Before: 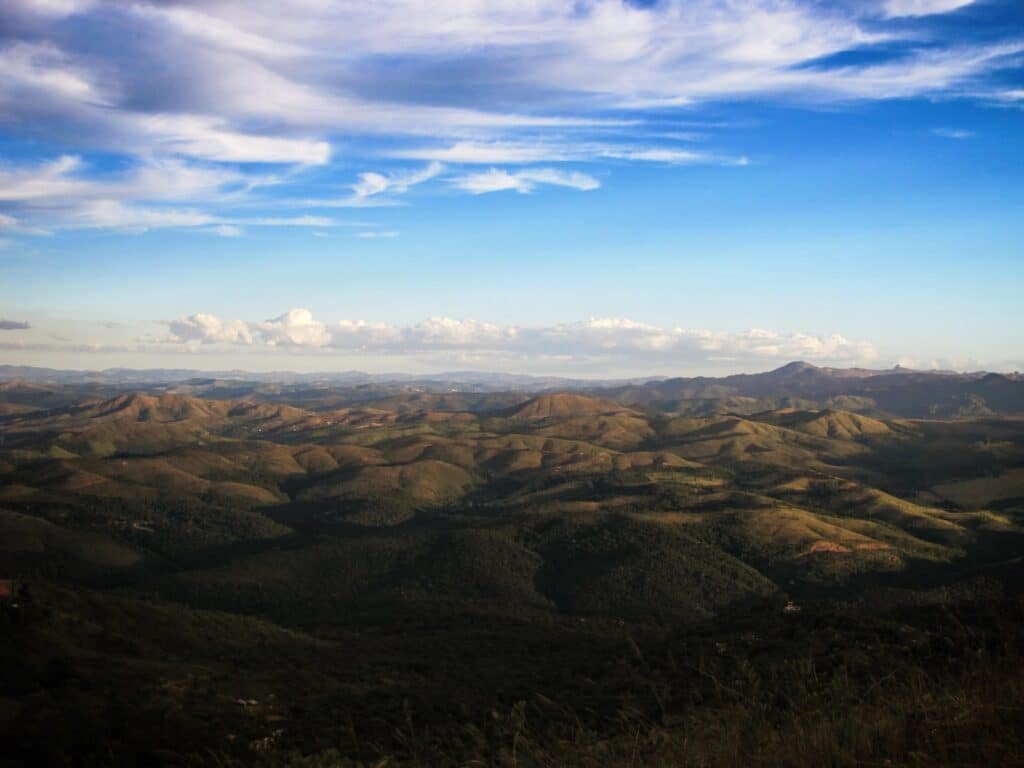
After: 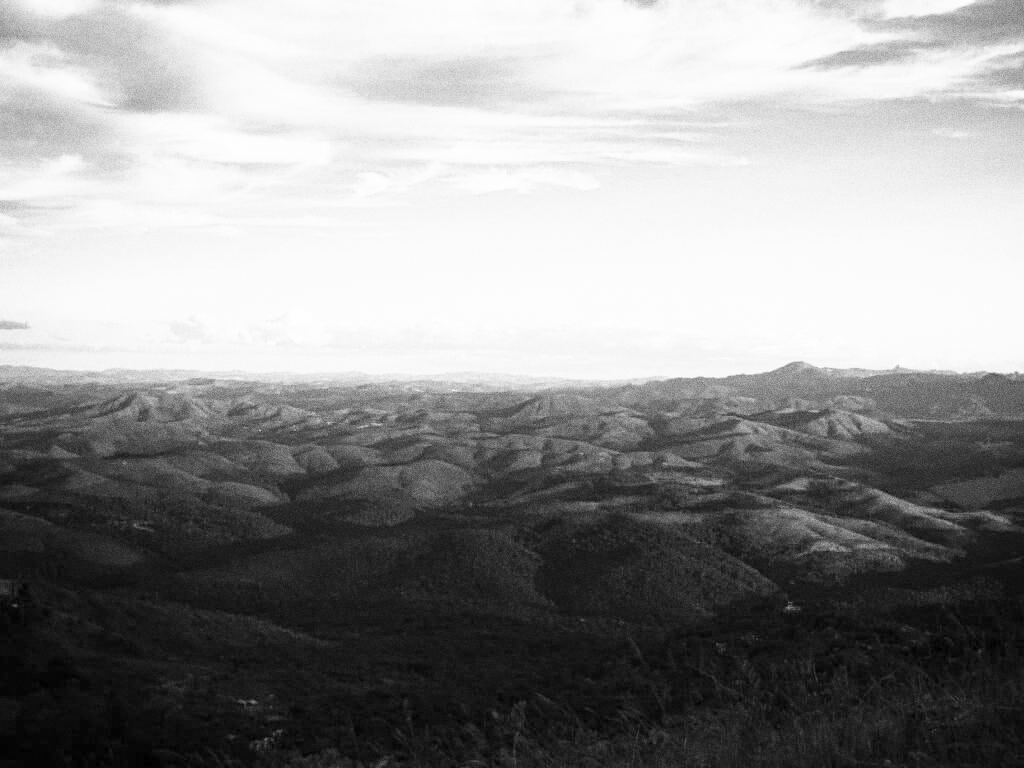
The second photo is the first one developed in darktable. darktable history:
color calibration: output gray [0.22, 0.42, 0.37, 0], gray › normalize channels true, illuminant same as pipeline (D50), adaptation XYZ, x 0.346, y 0.359, gamut compression 0
base curve: curves: ch0 [(0, 0) (0.495, 0.917) (1, 1)], preserve colors none
grain: coarseness 0.09 ISO, strength 40%
